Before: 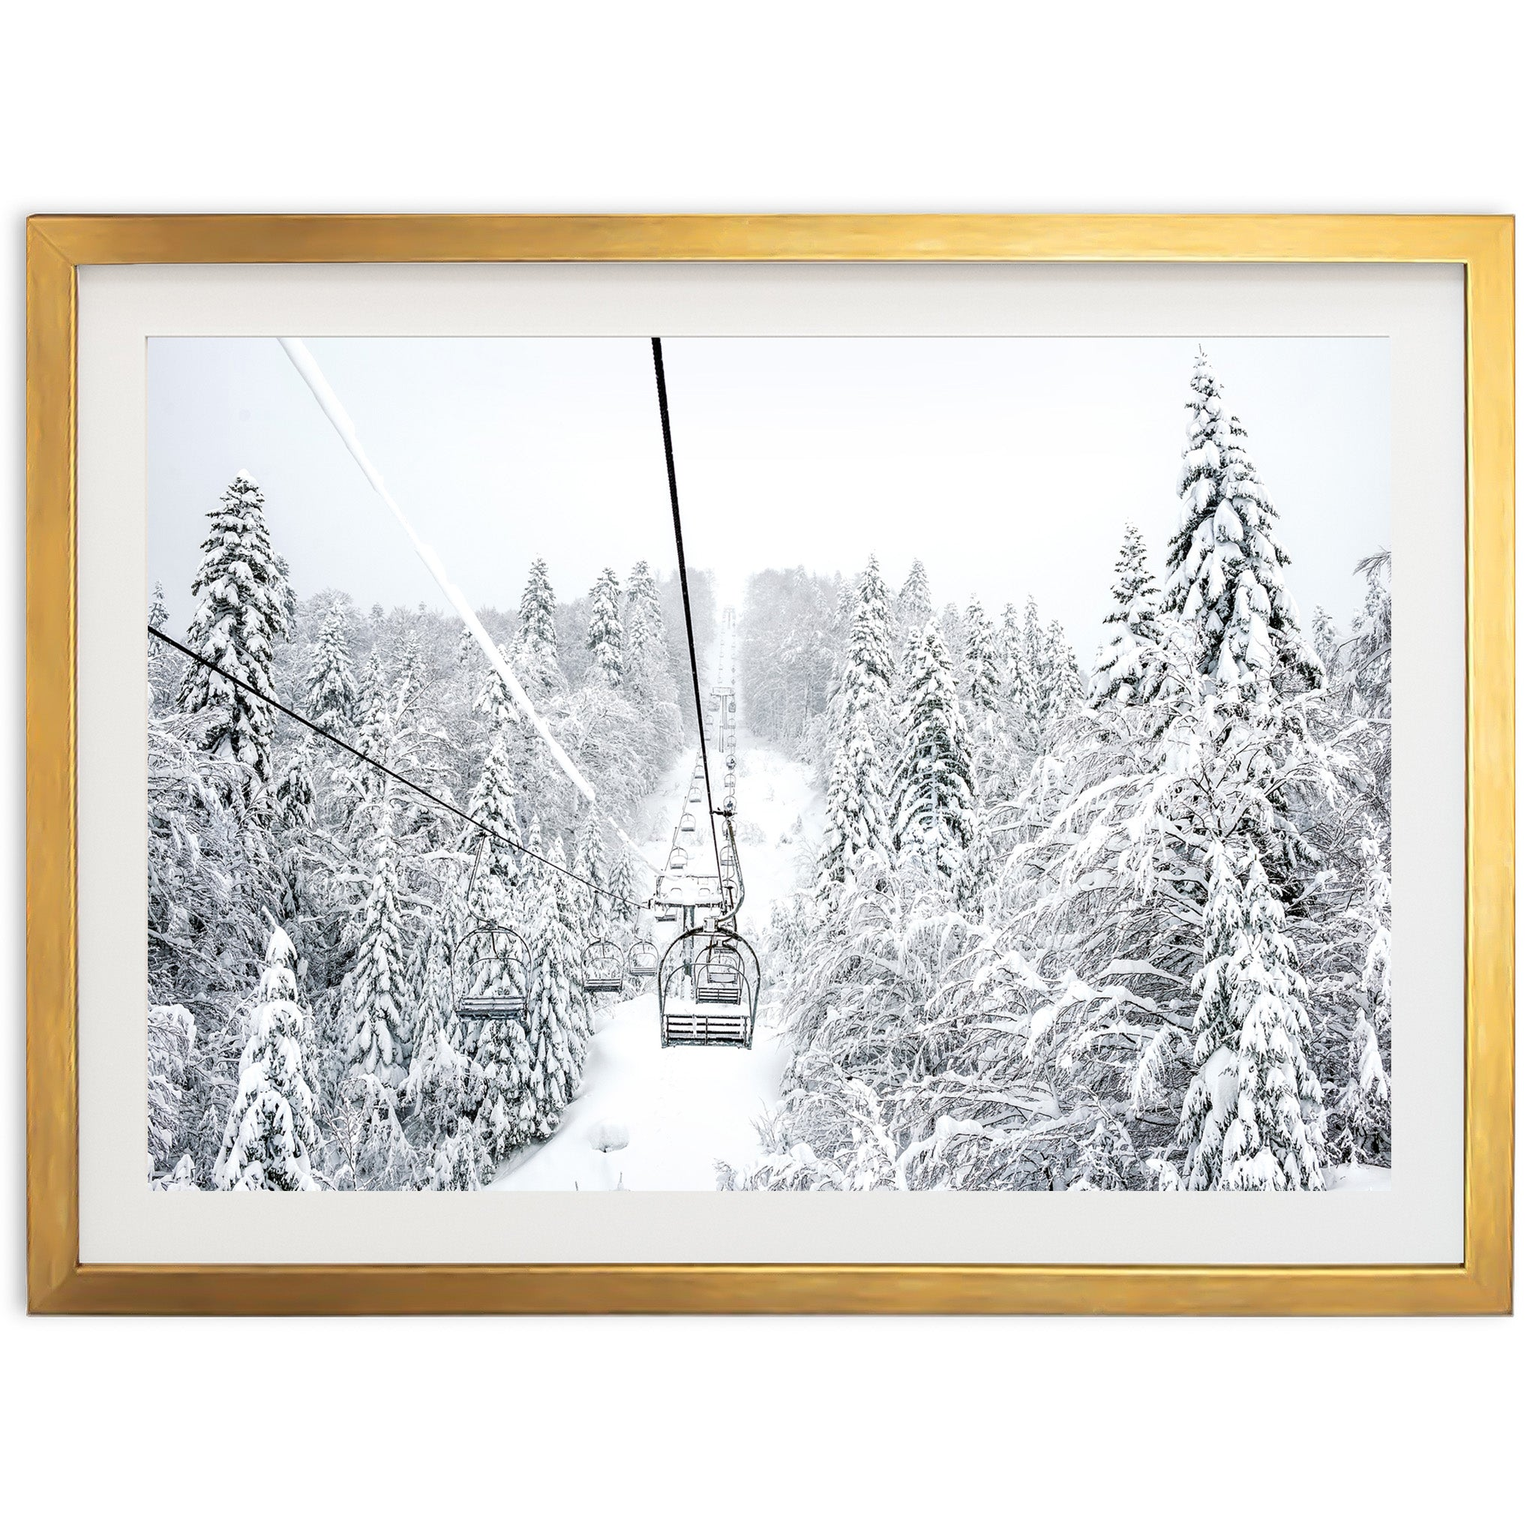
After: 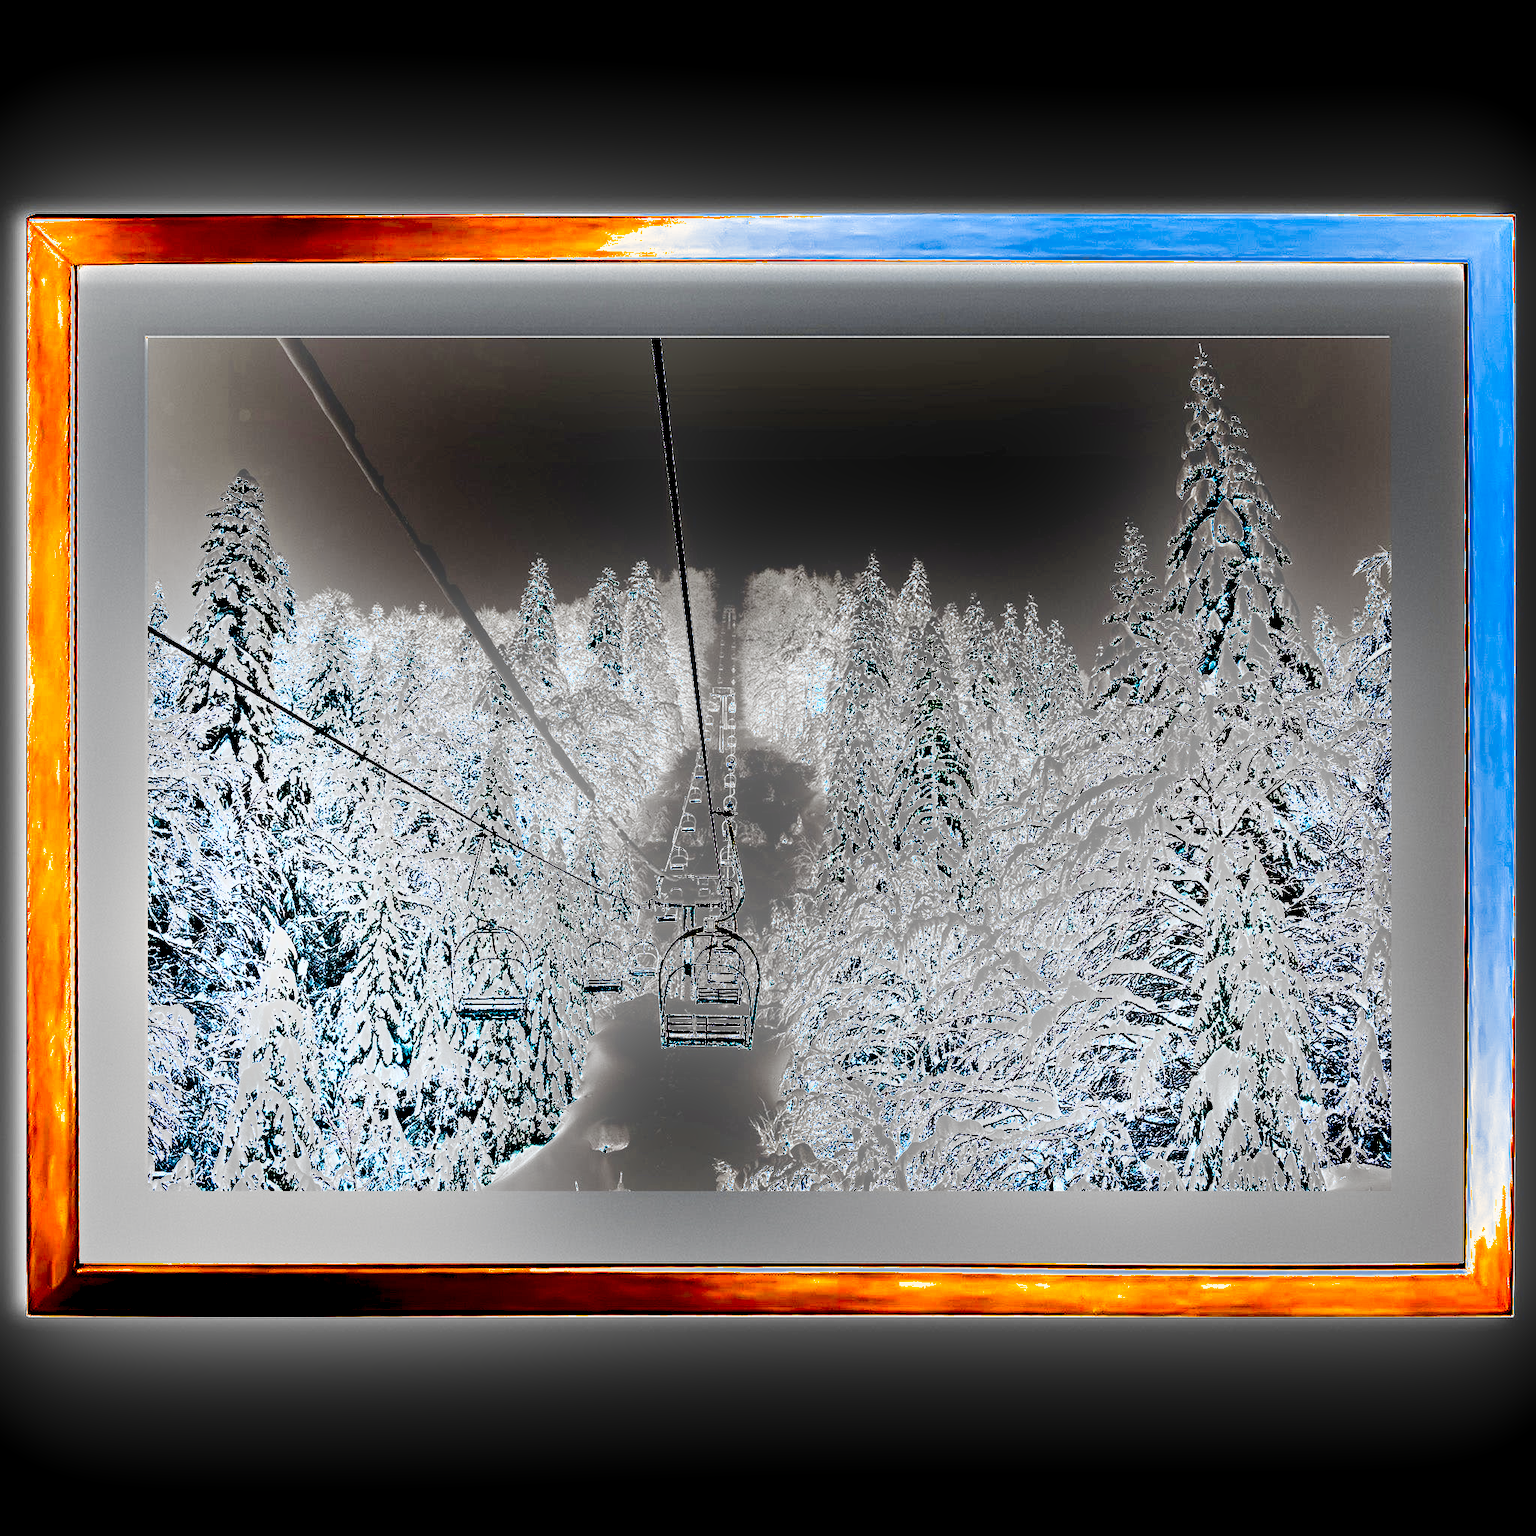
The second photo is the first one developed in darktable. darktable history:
color balance rgb: linear chroma grading › highlights 100%, linear chroma grading › global chroma 23.41%, perceptual saturation grading › global saturation 35.38%, hue shift -10.68°, perceptual brilliance grading › highlights 47.25%, perceptual brilliance grading › mid-tones 22.2%, perceptual brilliance grading › shadows -5.93%
shadows and highlights: soften with gaussian
